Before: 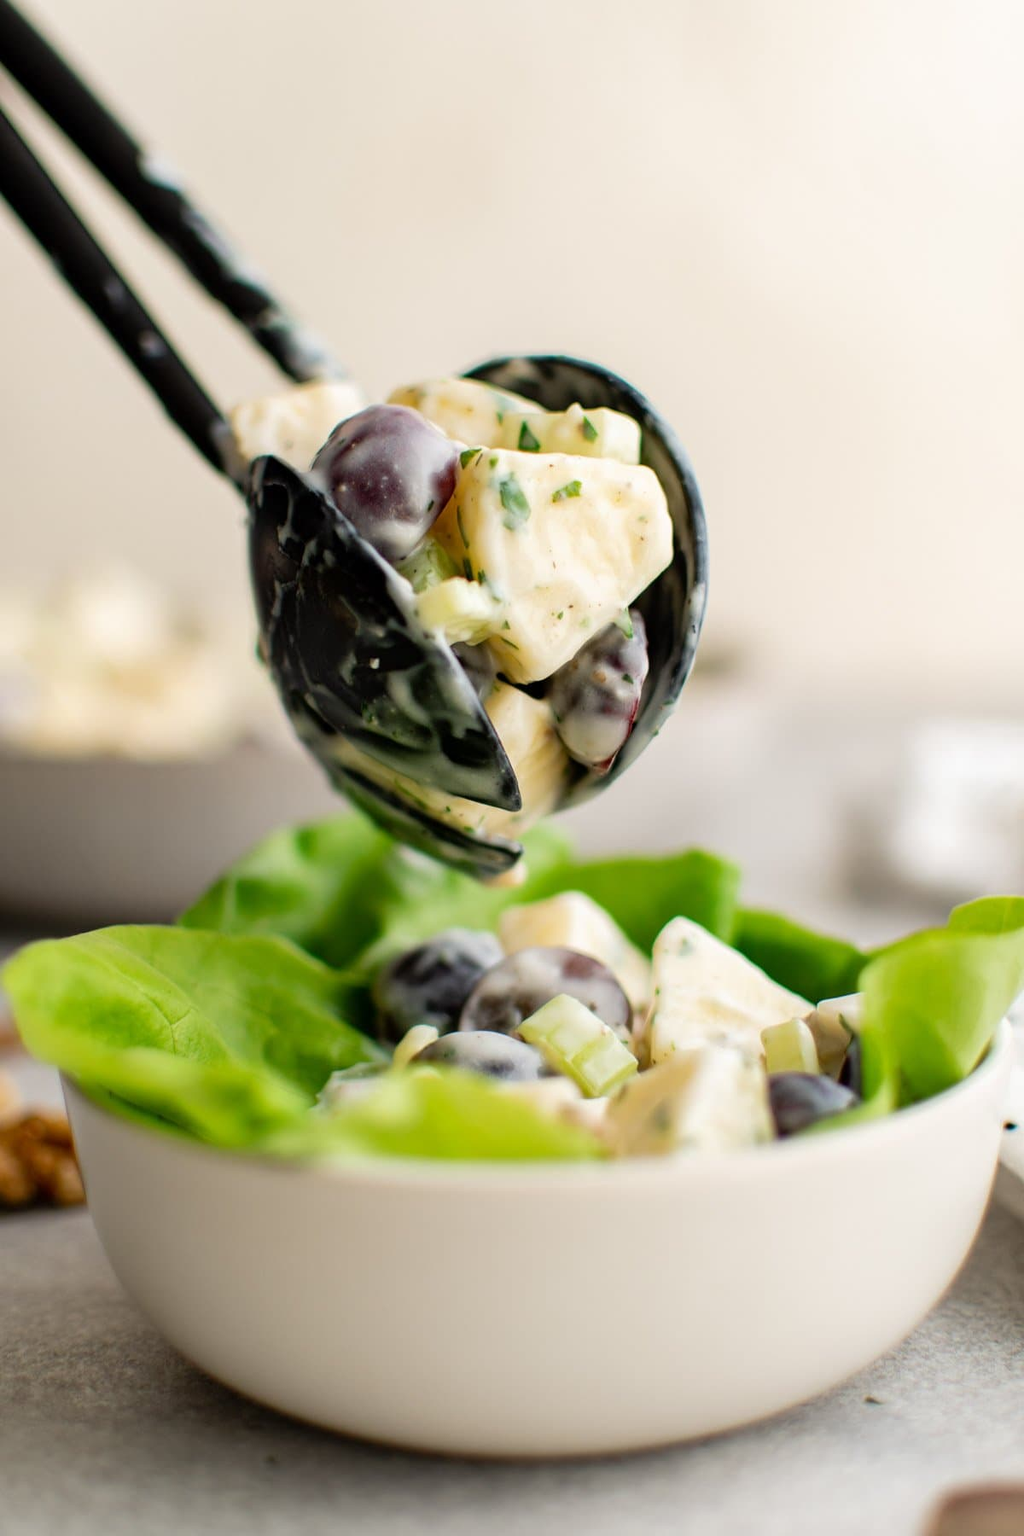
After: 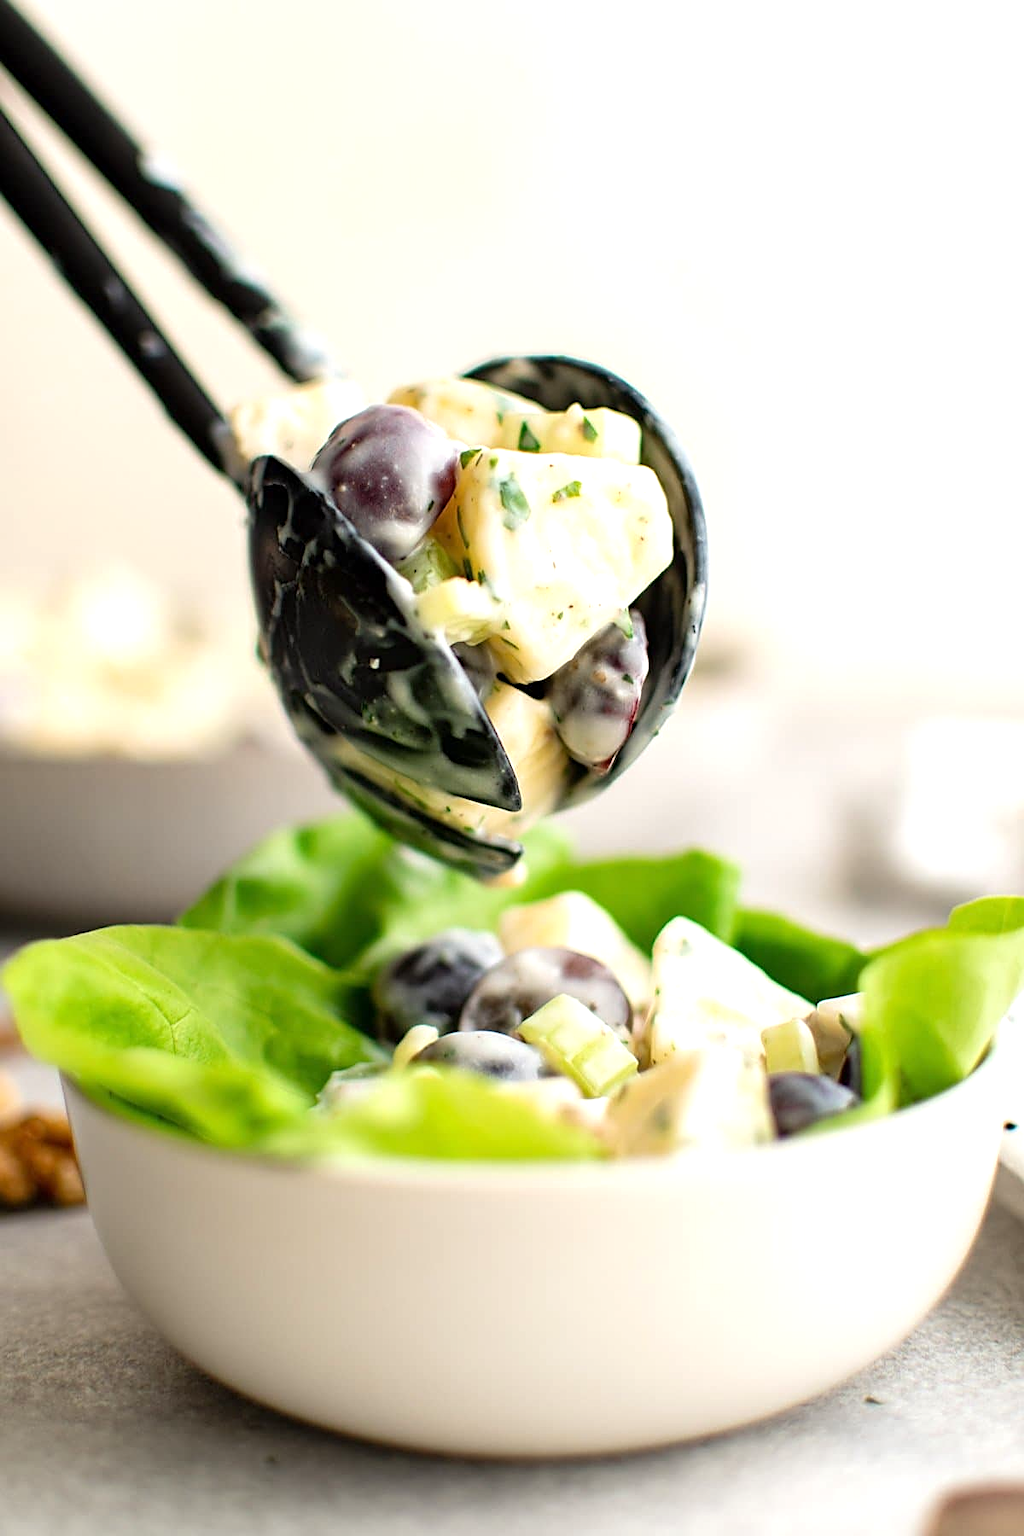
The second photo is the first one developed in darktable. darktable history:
sharpen: on, module defaults
exposure: exposure 0.507 EV, compensate highlight preservation false
